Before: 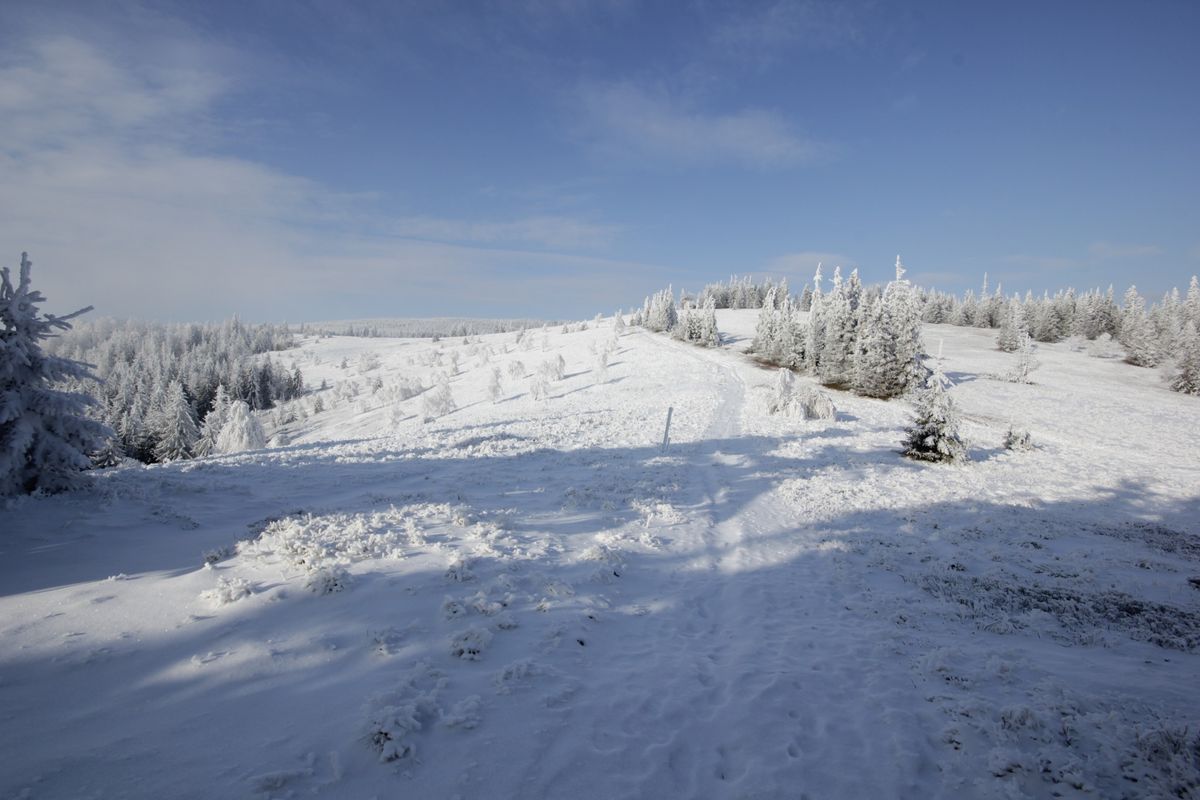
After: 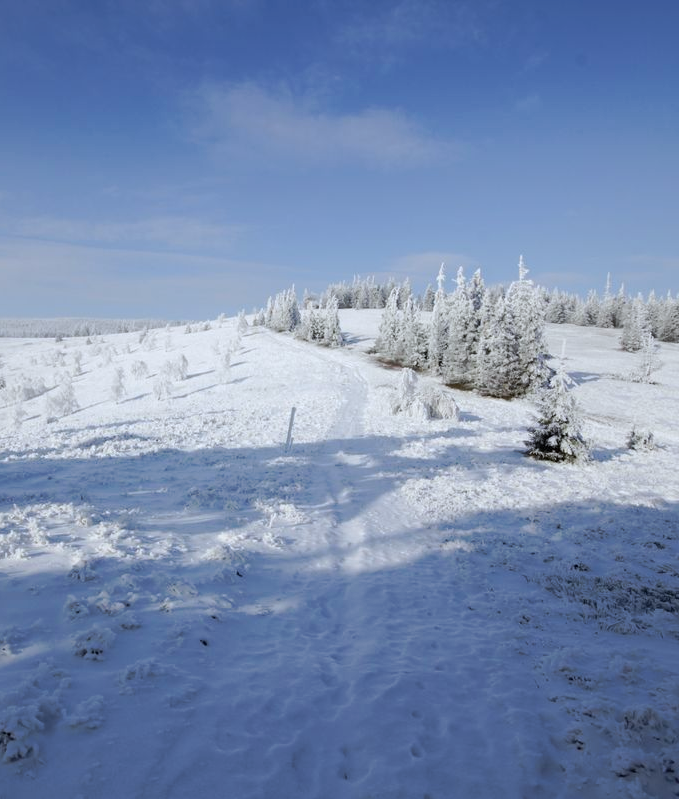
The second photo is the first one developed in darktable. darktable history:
crop: left 31.458%, top 0%, right 11.876%
tone curve: curves: ch0 [(0, 0) (0.003, 0.003) (0.011, 0.011) (0.025, 0.024) (0.044, 0.043) (0.069, 0.068) (0.1, 0.098) (0.136, 0.133) (0.177, 0.173) (0.224, 0.22) (0.277, 0.271) (0.335, 0.328) (0.399, 0.39) (0.468, 0.458) (0.543, 0.563) (0.623, 0.64) (0.709, 0.722) (0.801, 0.809) (0.898, 0.902) (1, 1)], preserve colors none
white balance: red 0.967, blue 1.049
